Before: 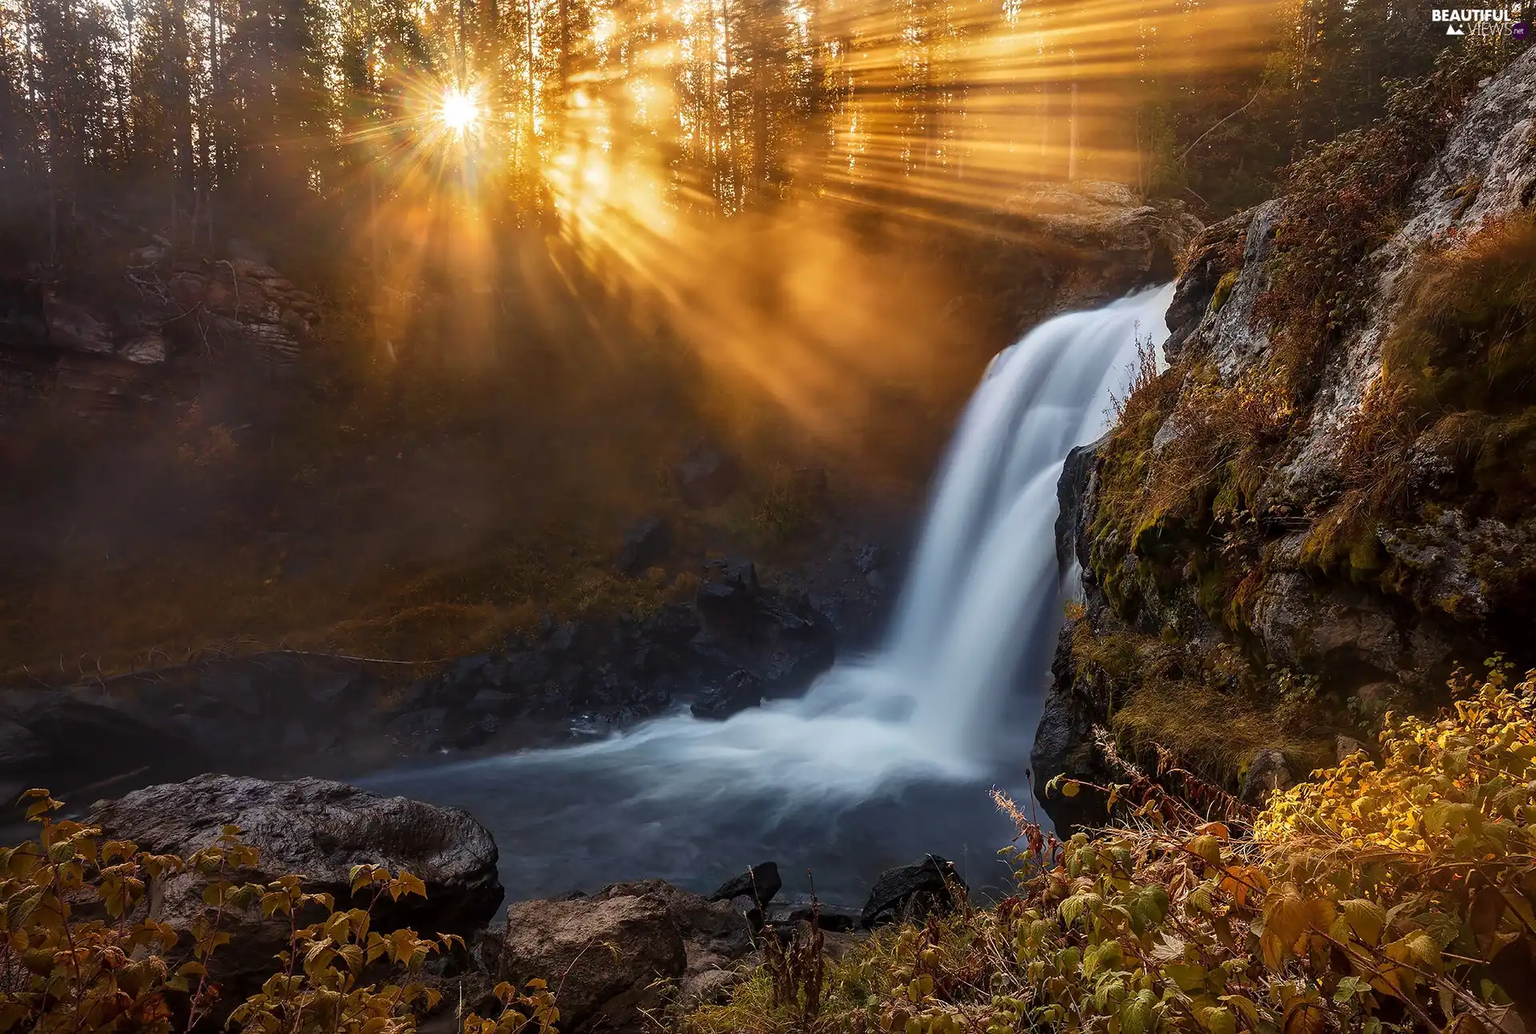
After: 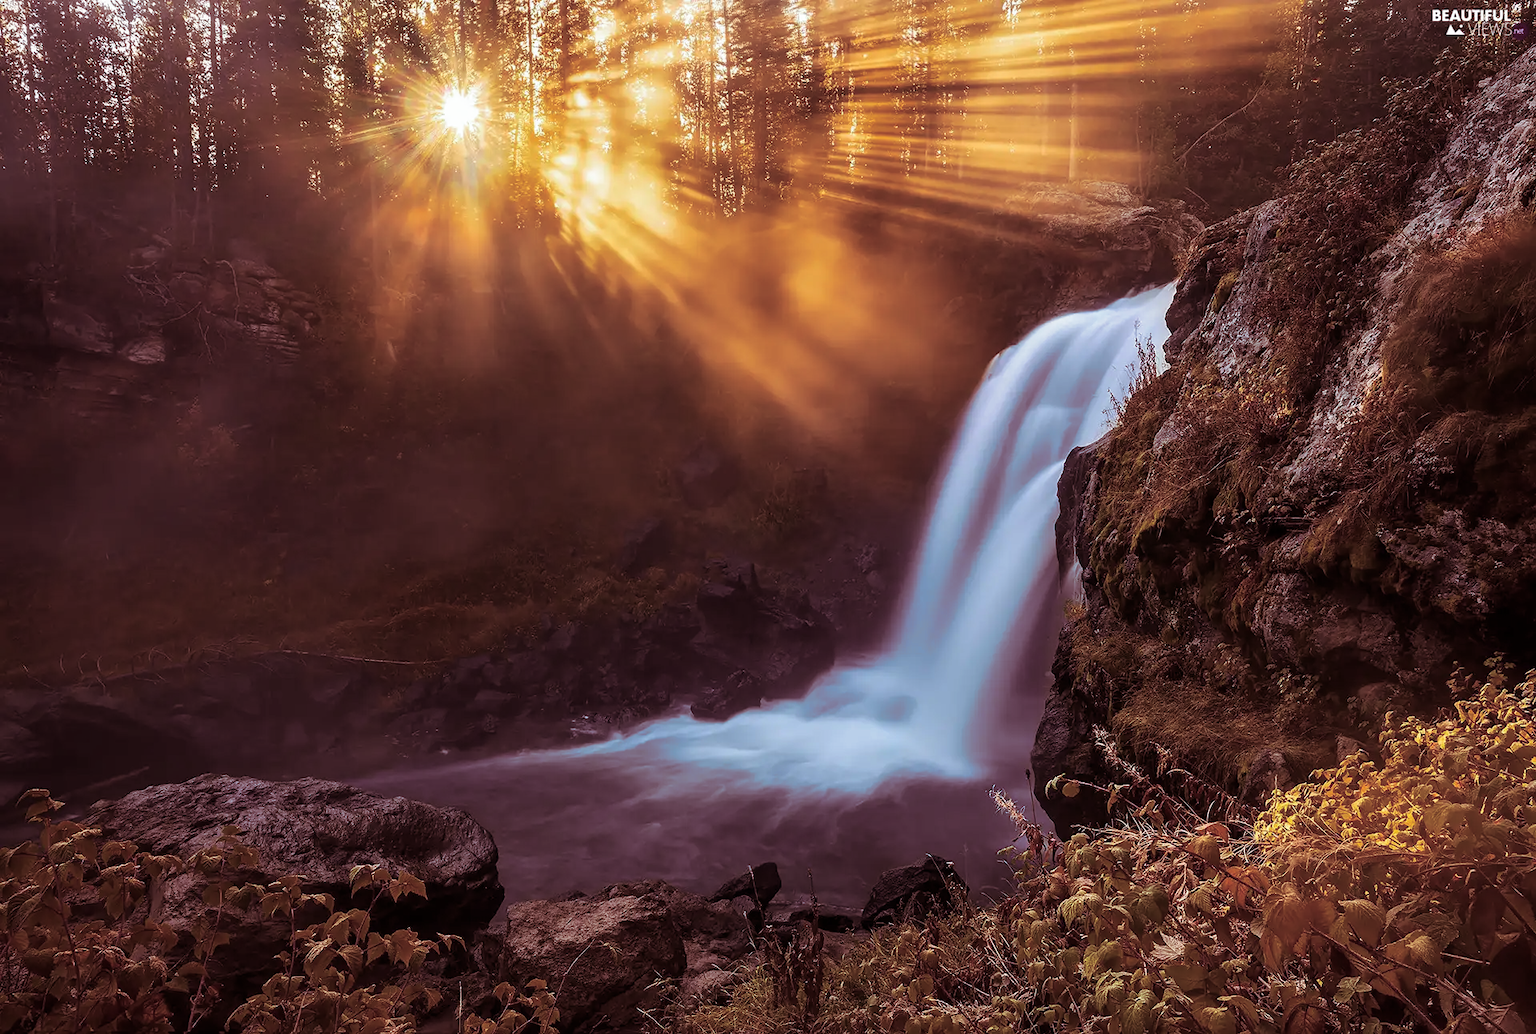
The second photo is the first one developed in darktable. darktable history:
color calibration: illuminant as shot in camera, x 0.358, y 0.373, temperature 4628.91 K
split-toning: on, module defaults
velvia: strength 6%
